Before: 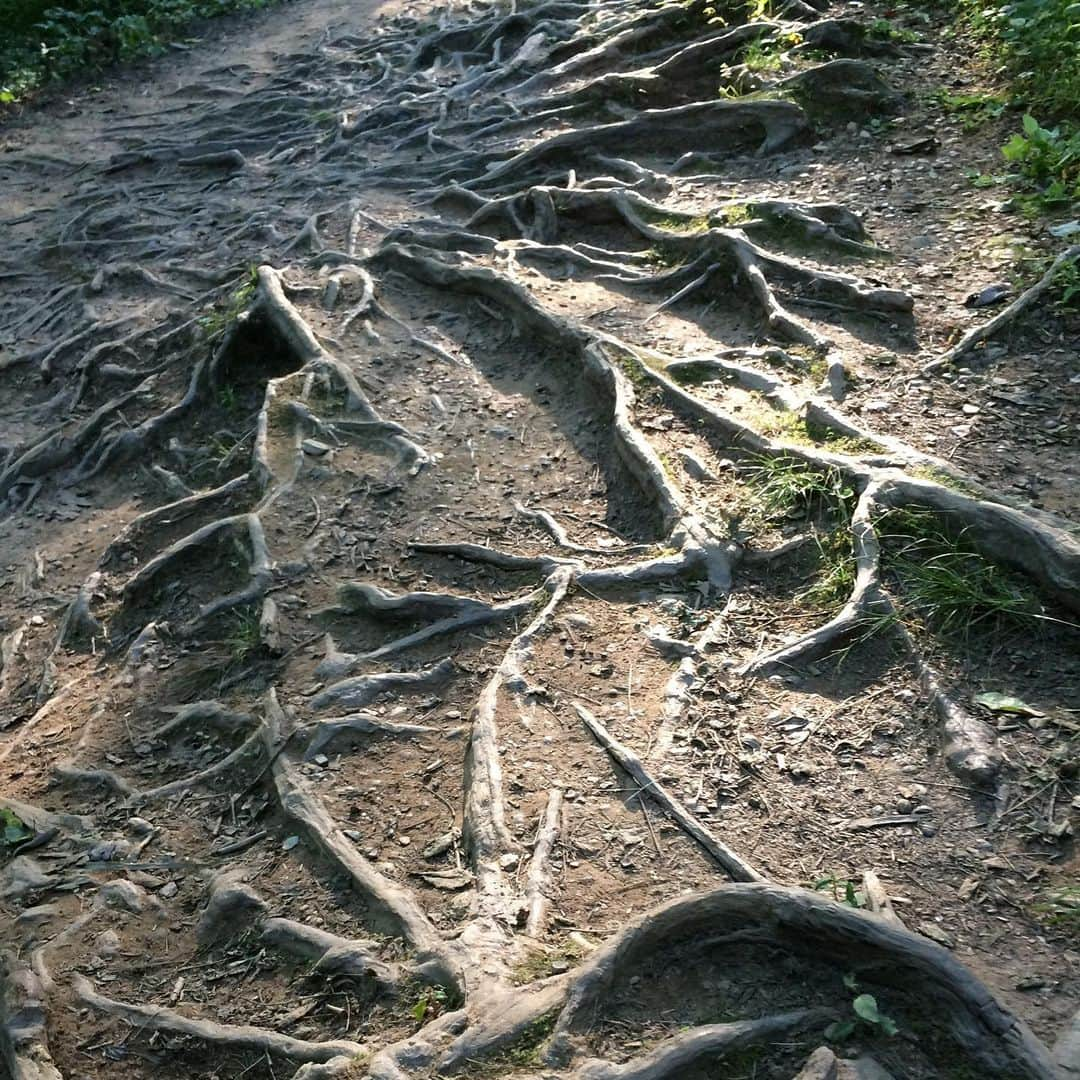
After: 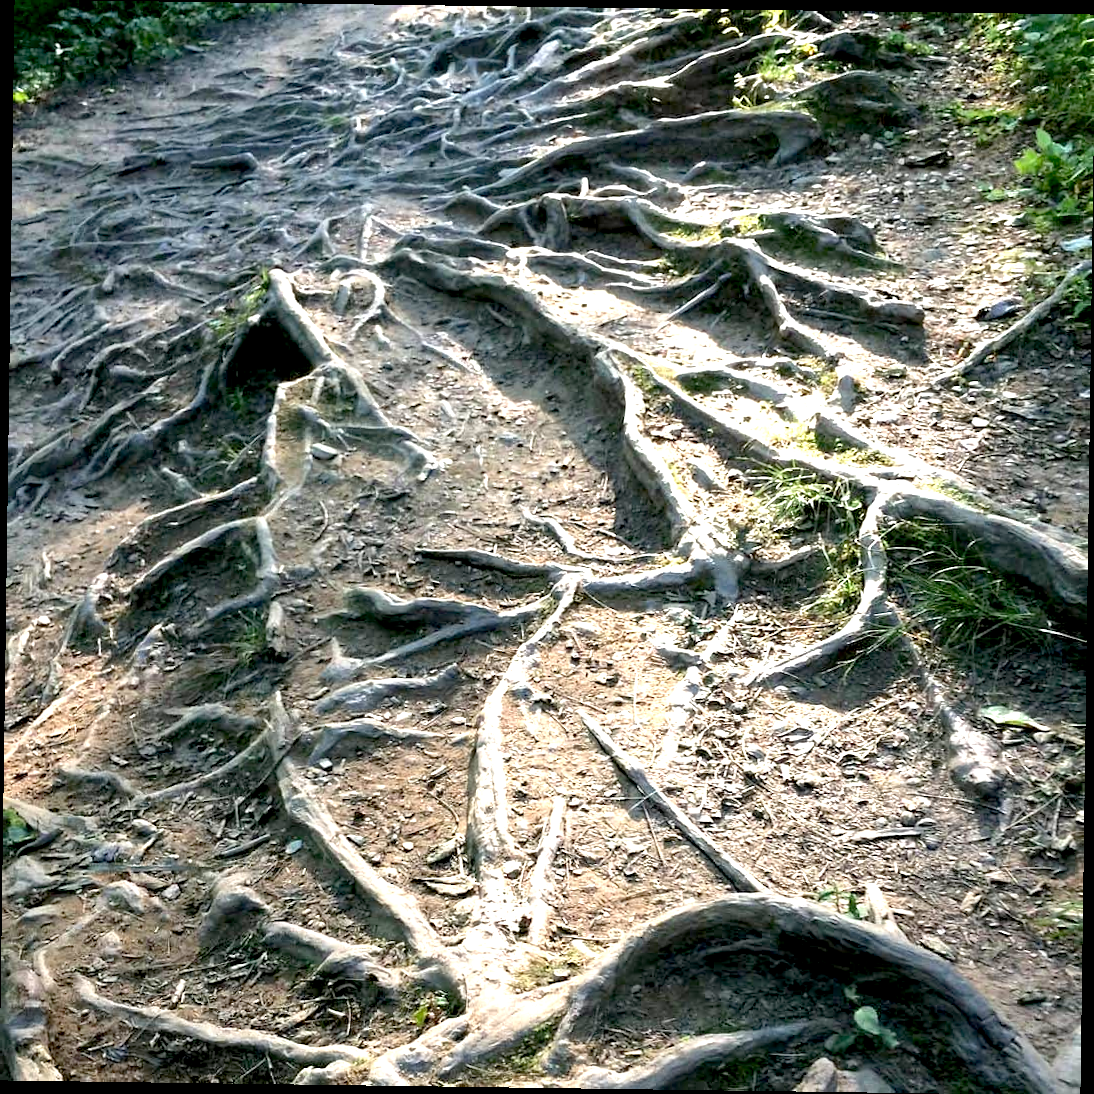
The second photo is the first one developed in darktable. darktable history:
rotate and perspective: rotation 0.8°, automatic cropping off
exposure: black level correction 0.008, exposure 0.979 EV, compensate highlight preservation false
